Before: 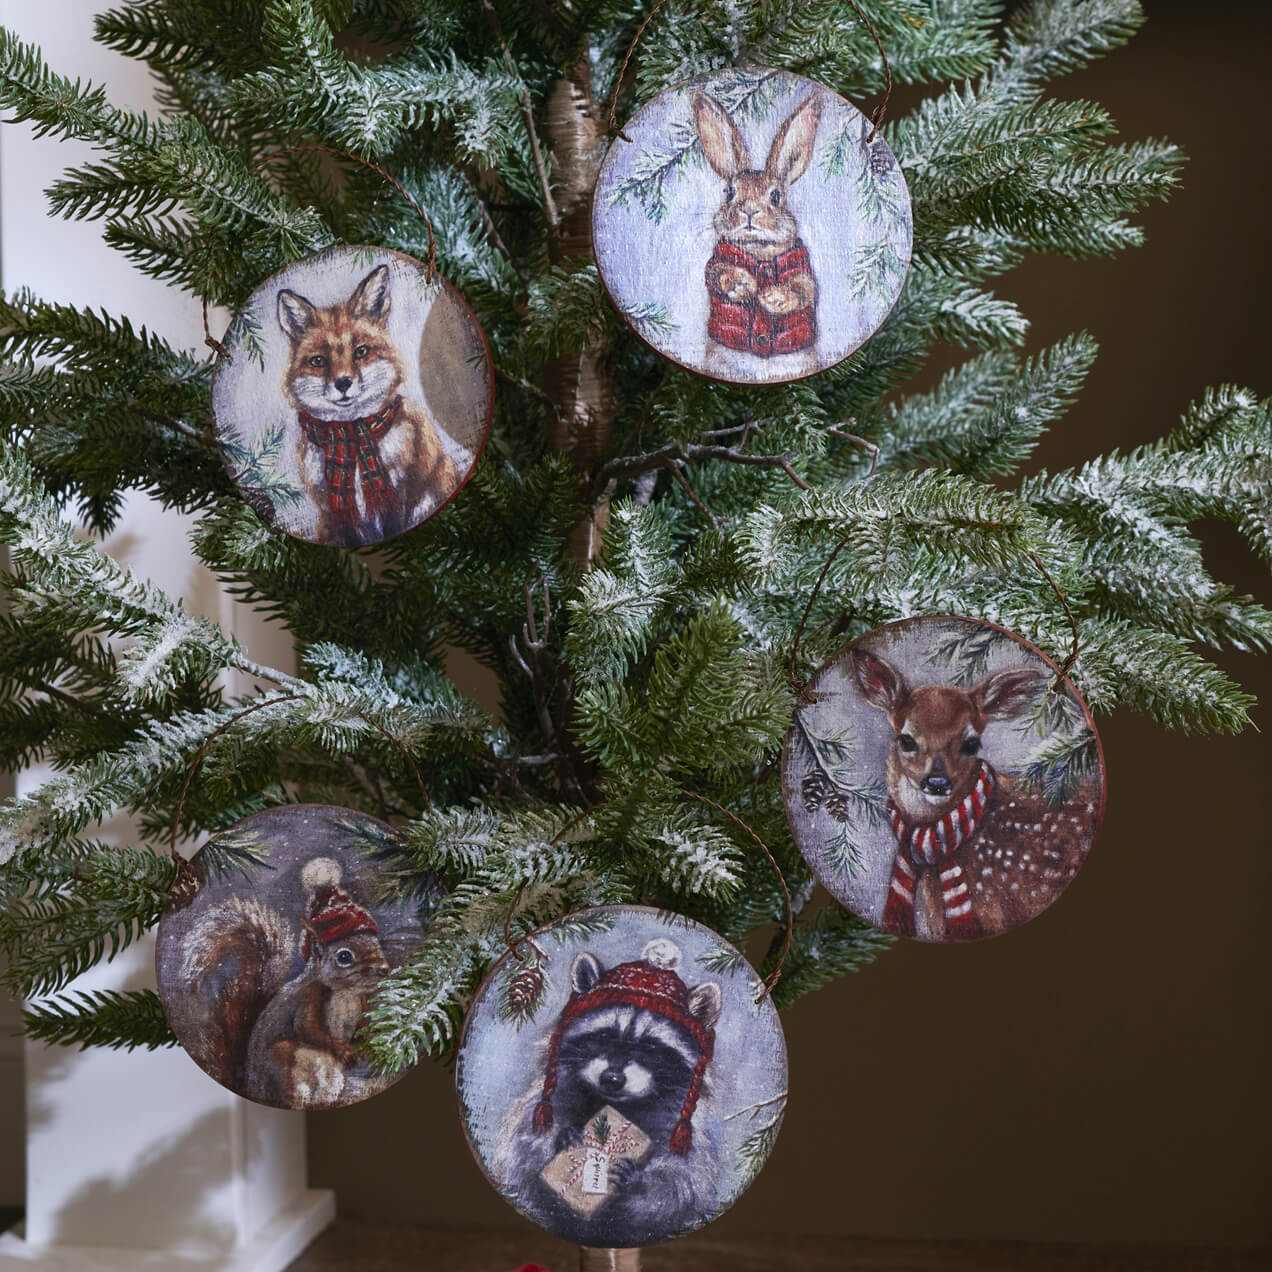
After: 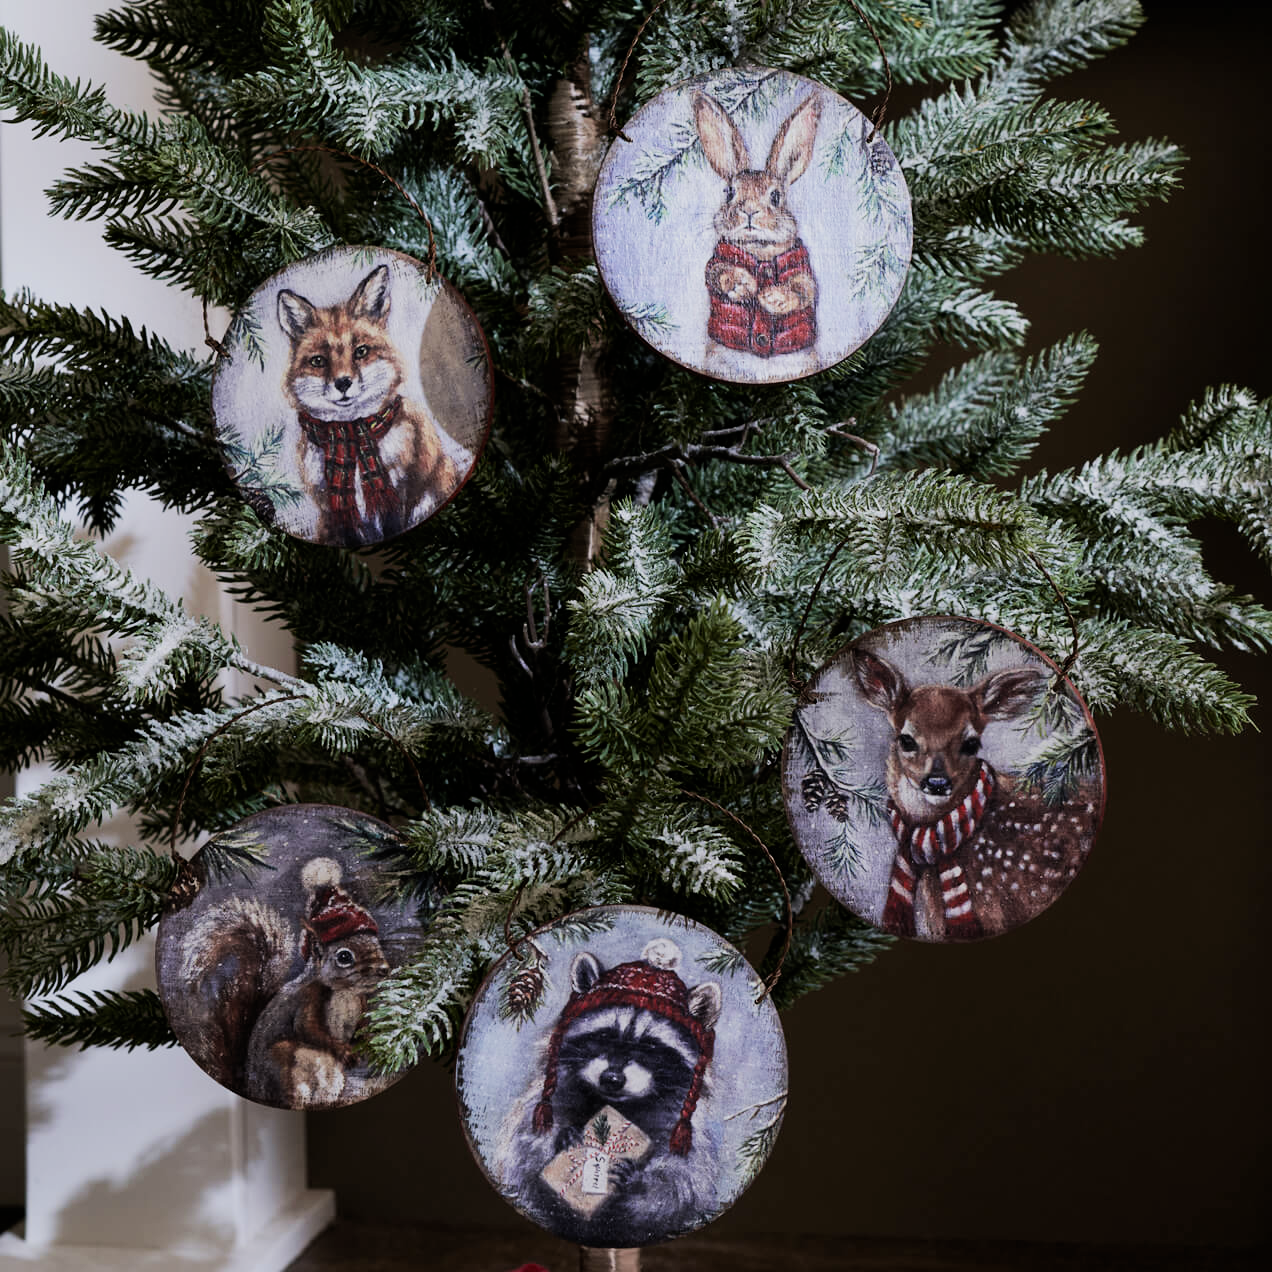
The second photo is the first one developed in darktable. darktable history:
filmic rgb: black relative exposure -5.09 EV, white relative exposure 4 EV, hardness 2.89, contrast 1.3, highlights saturation mix -31.14%, contrast in shadows safe
